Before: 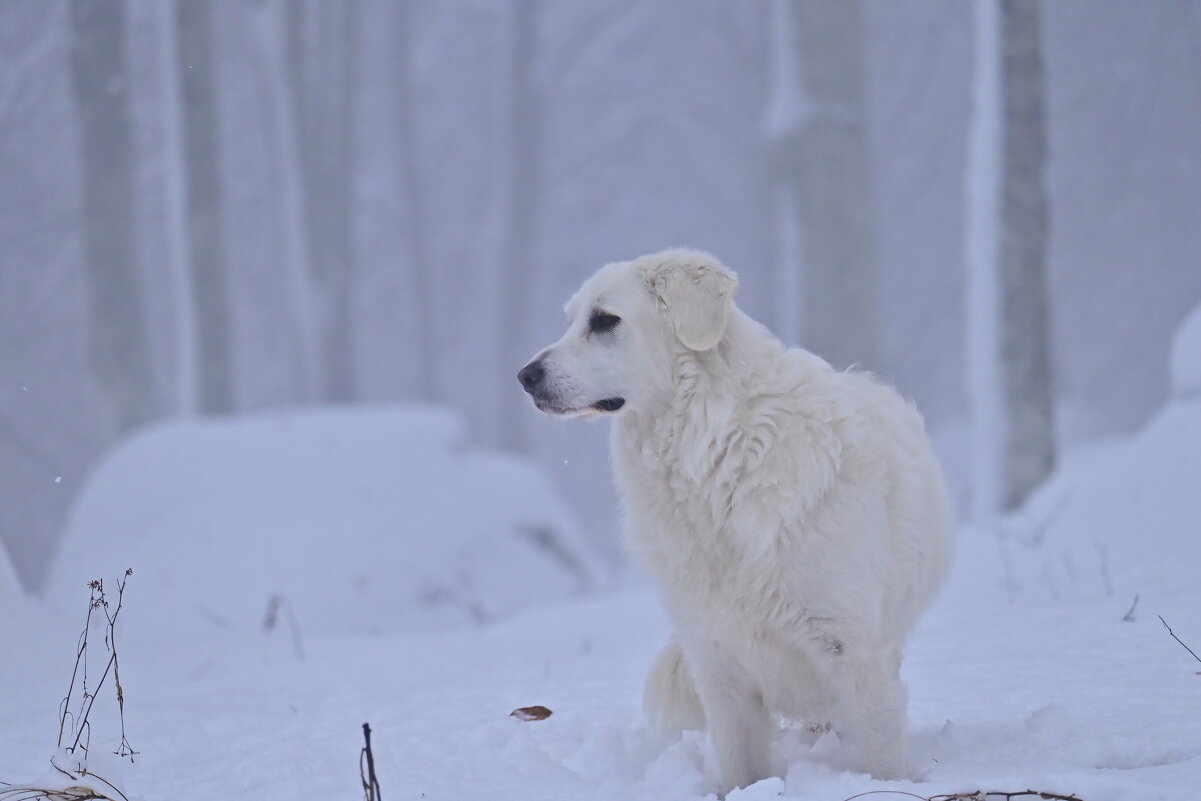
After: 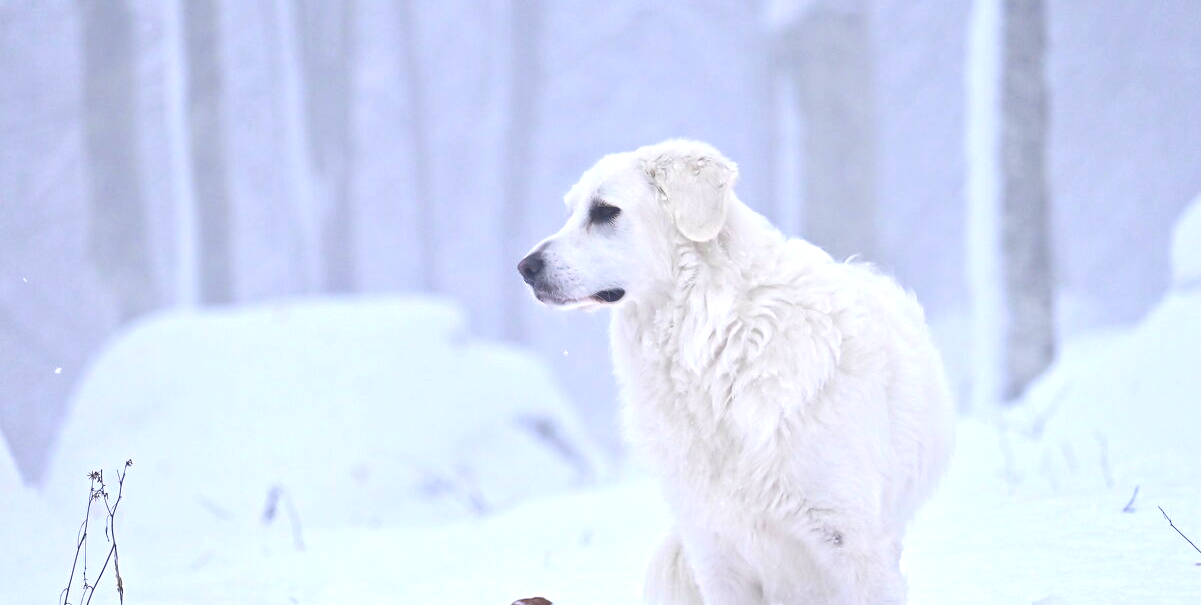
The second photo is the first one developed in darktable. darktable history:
exposure: exposure 1.137 EV, compensate exposure bias true, compensate highlight preservation false
crop: top 13.631%, bottom 10.835%
